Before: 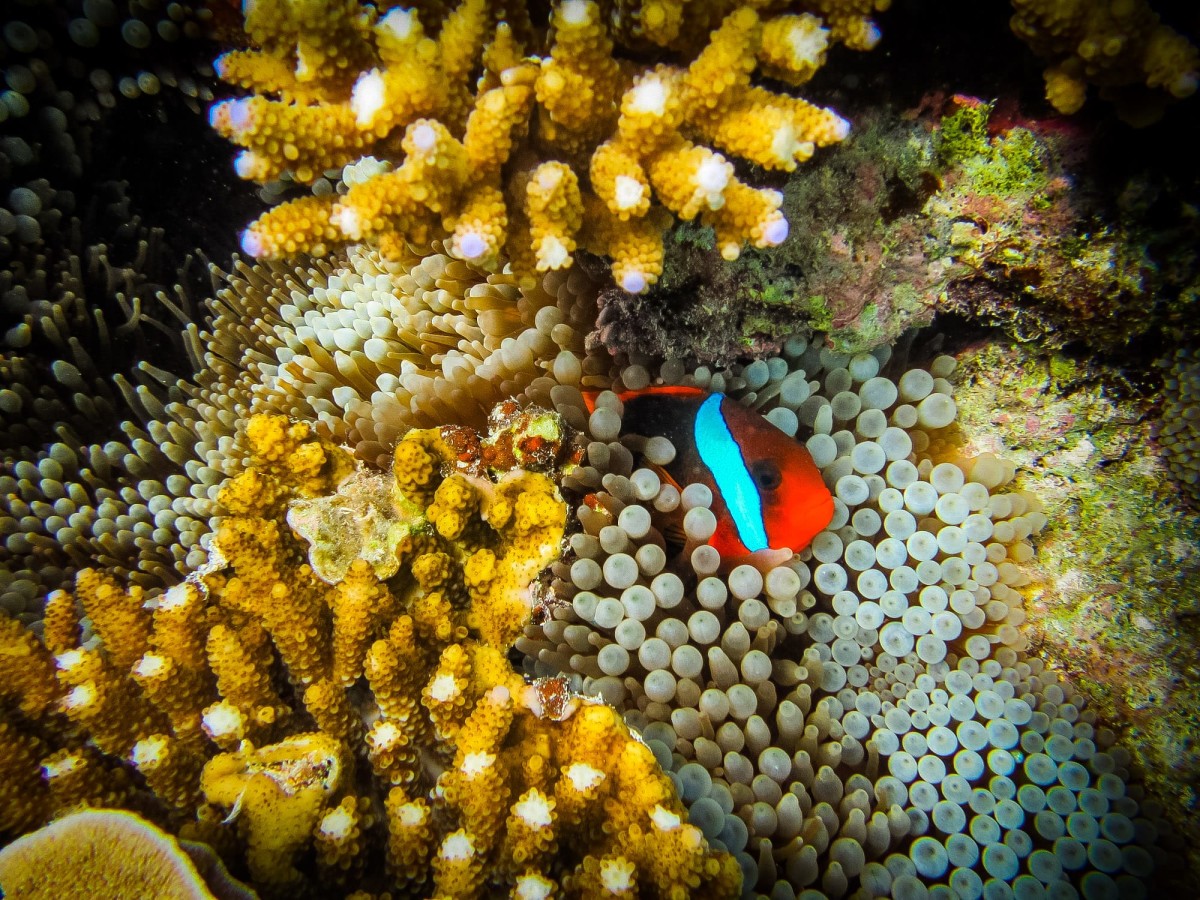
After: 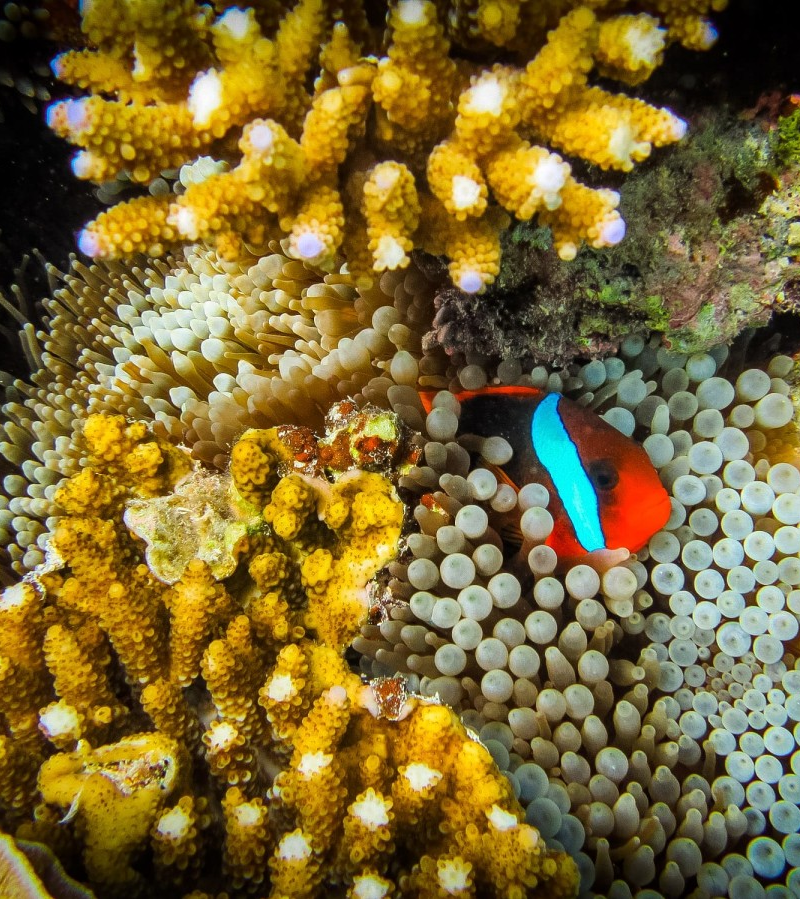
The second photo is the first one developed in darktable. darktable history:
local contrast: mode bilateral grid, contrast 14, coarseness 36, detail 105%, midtone range 0.2
crop and rotate: left 13.598%, right 19.676%
